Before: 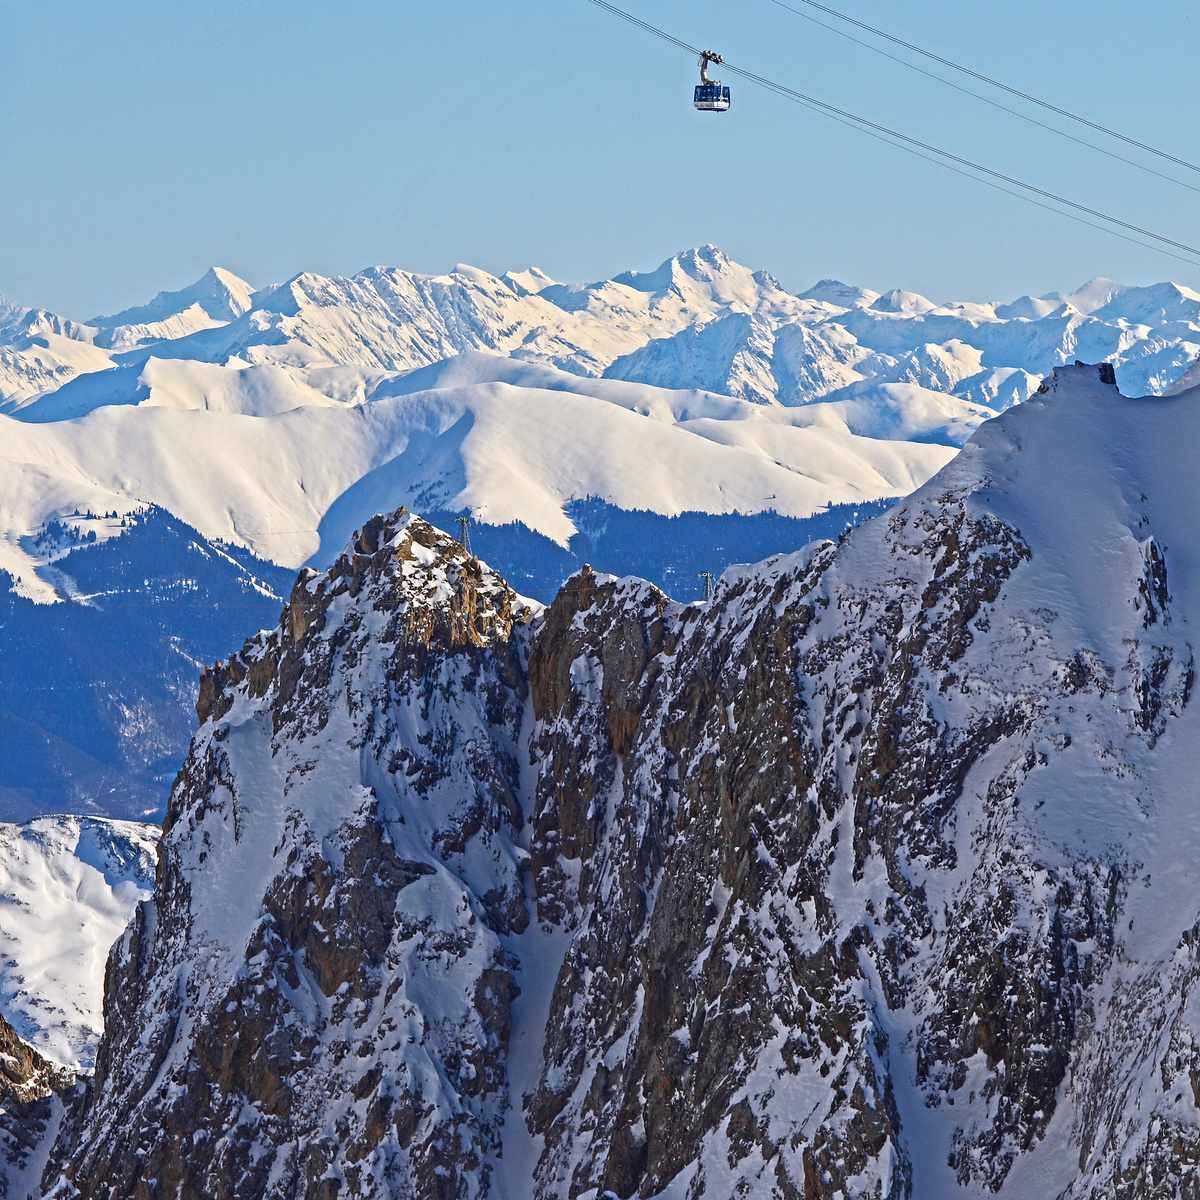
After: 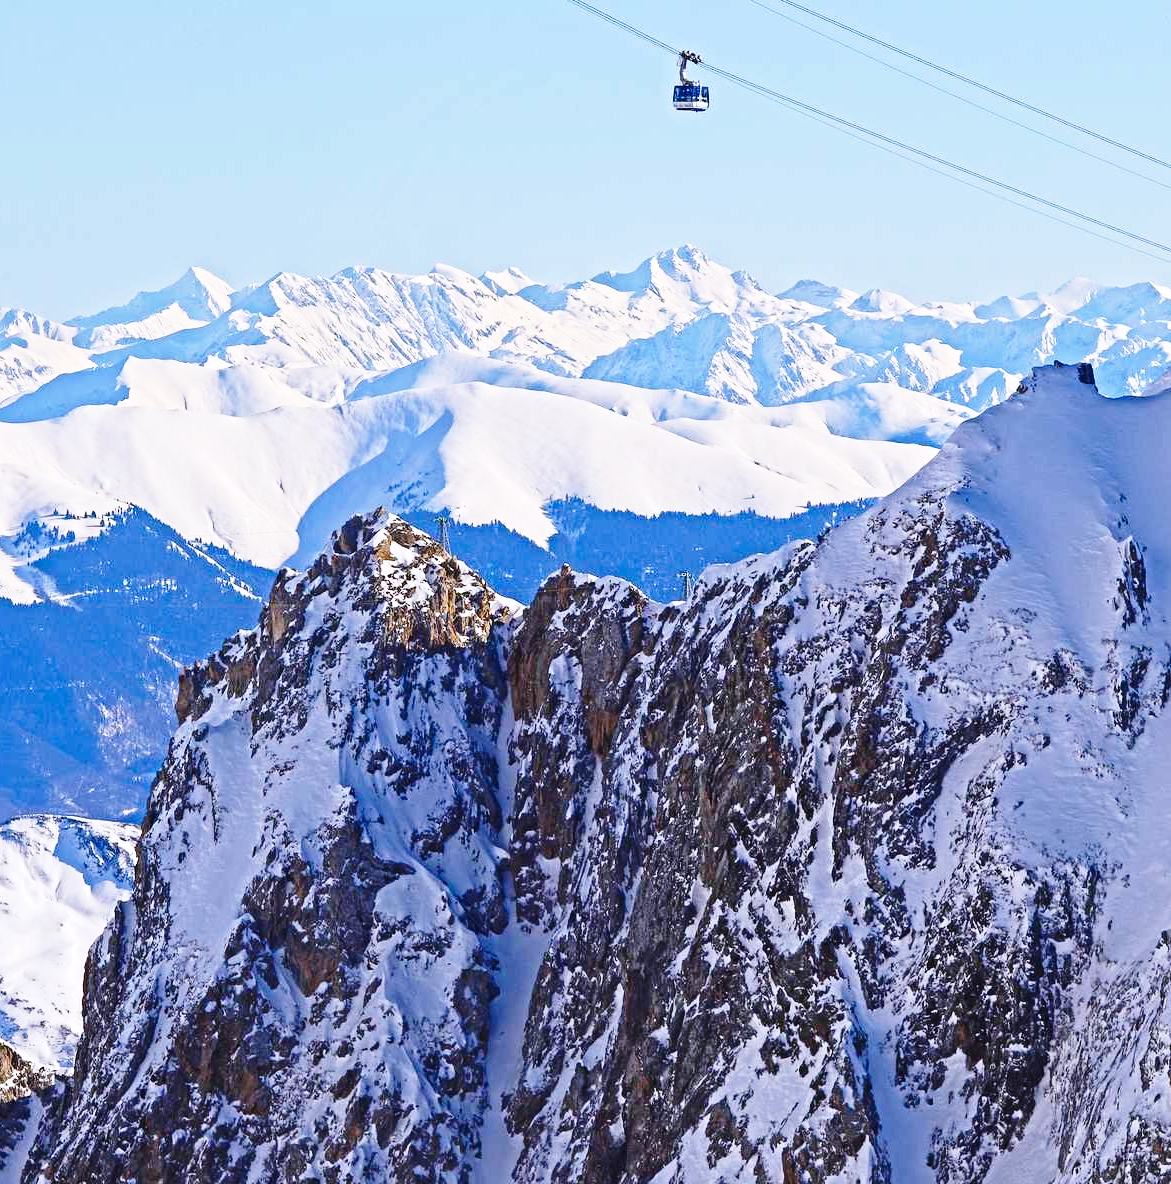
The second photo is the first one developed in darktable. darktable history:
base curve: curves: ch0 [(0, 0) (0.028, 0.03) (0.121, 0.232) (0.46, 0.748) (0.859, 0.968) (1, 1)], preserve colors none
crop and rotate: left 1.774%, right 0.633%, bottom 1.28%
white balance: red 1.004, blue 1.096
